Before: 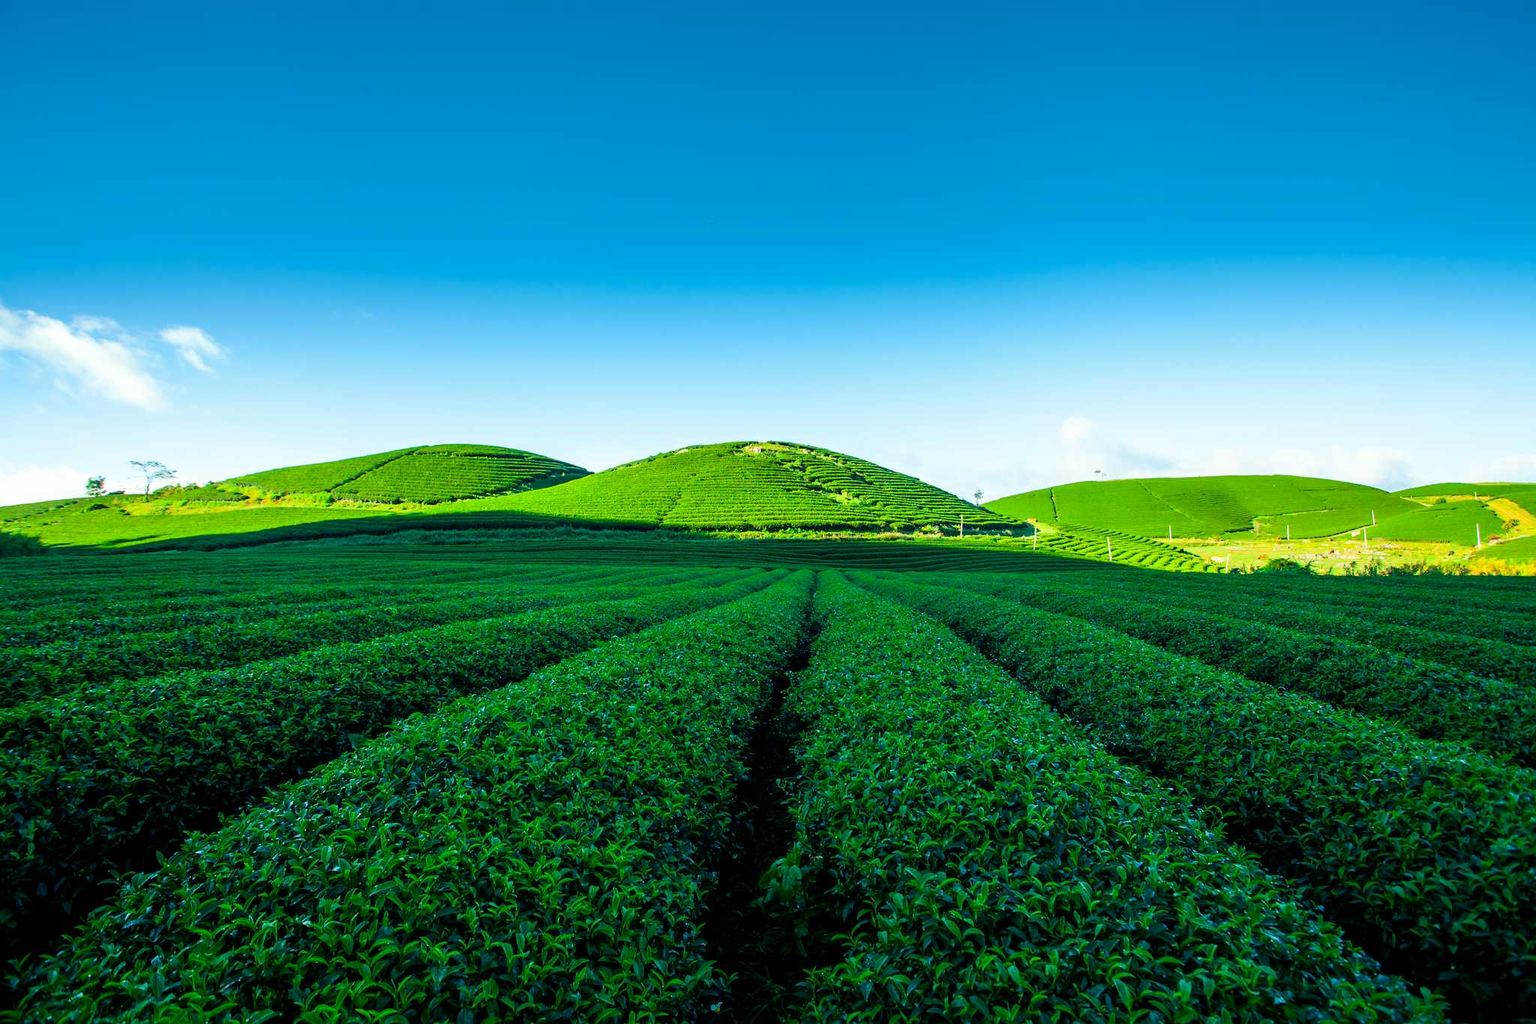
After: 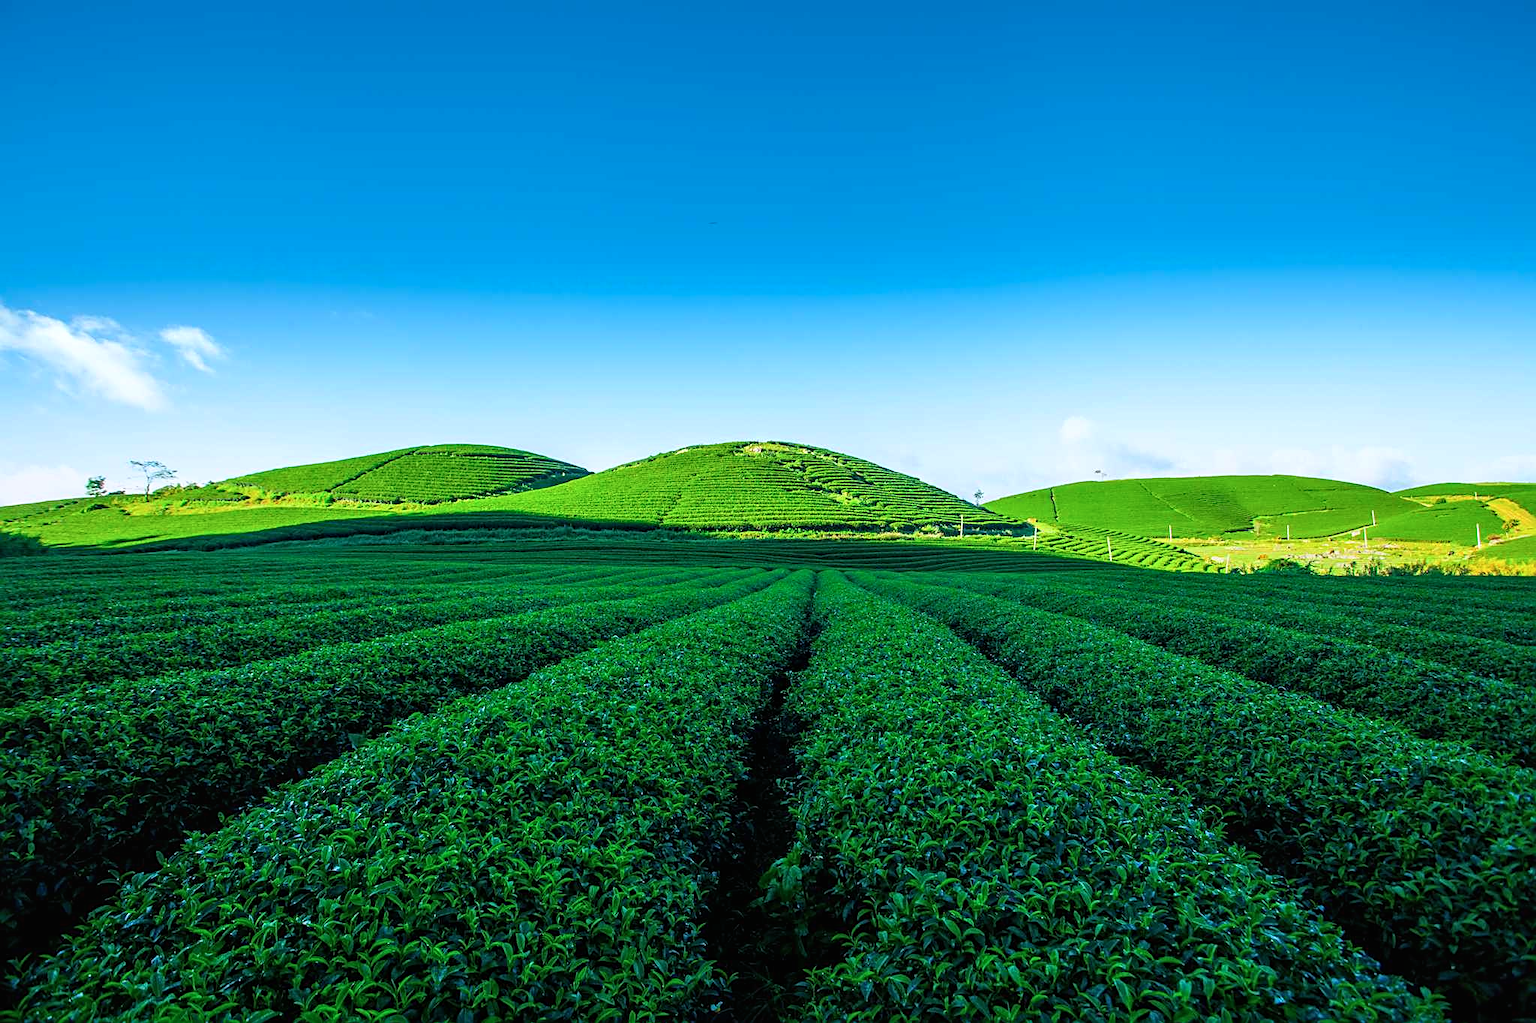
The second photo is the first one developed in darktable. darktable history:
sharpen: on, module defaults
color calibration: illuminant as shot in camera, x 0.358, y 0.373, temperature 4628.91 K
local contrast: detail 114%
